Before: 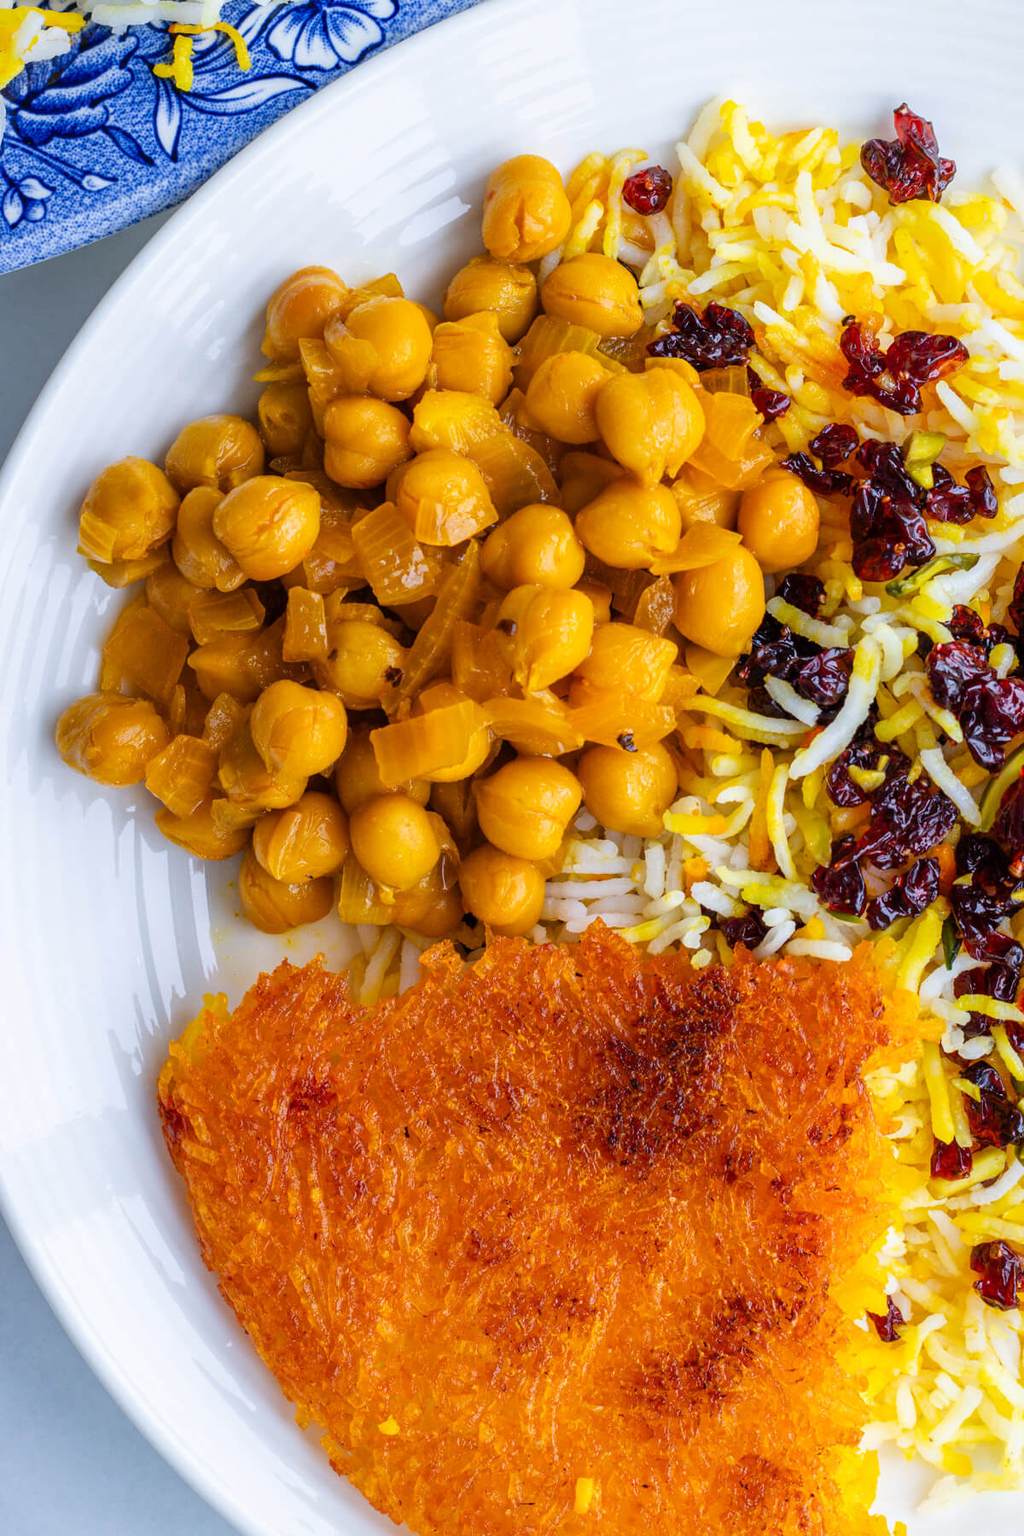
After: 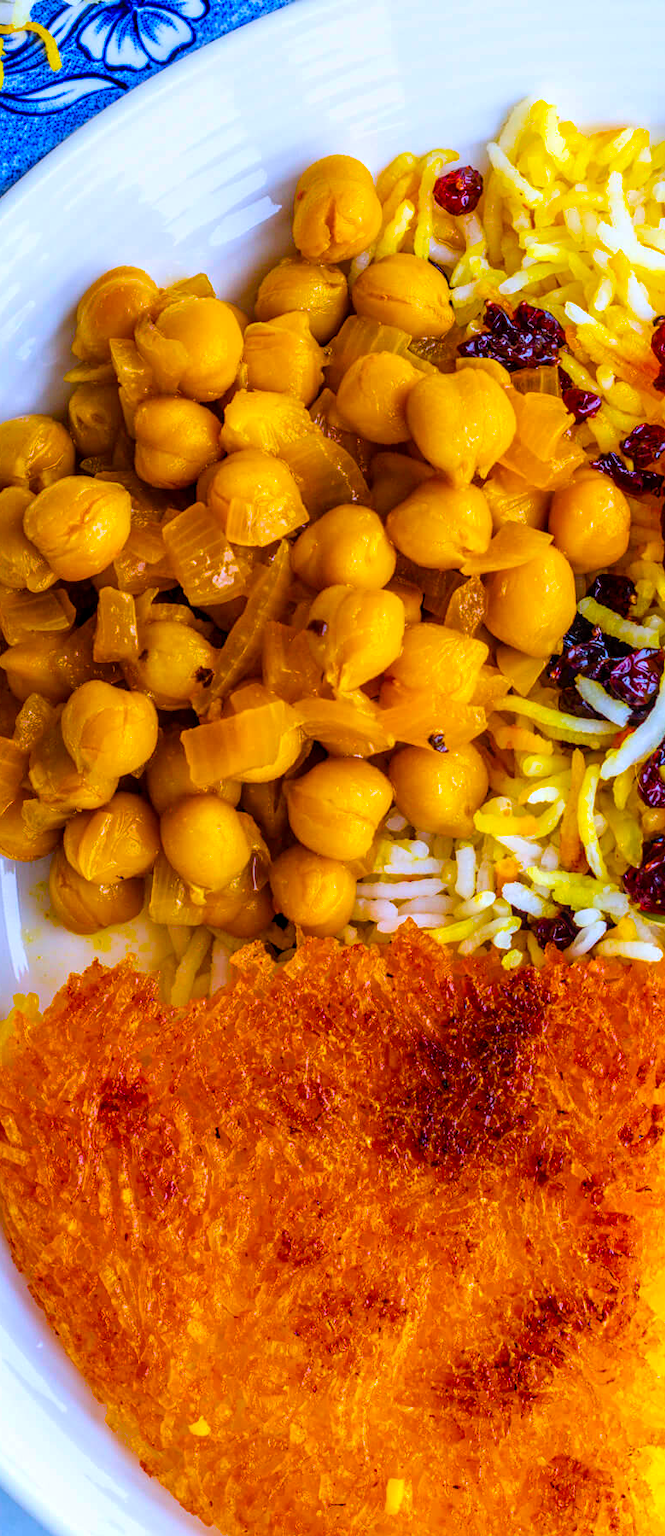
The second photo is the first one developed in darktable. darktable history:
crop and rotate: left 18.559%, right 16.463%
color calibration: illuminant as shot in camera, x 0.358, y 0.373, temperature 4628.91 K
local contrast: on, module defaults
color balance rgb: power › chroma 0.671%, power › hue 60°, linear chroma grading › global chroma 49.998%, perceptual saturation grading › global saturation 25.062%, global vibrance 25.238%
